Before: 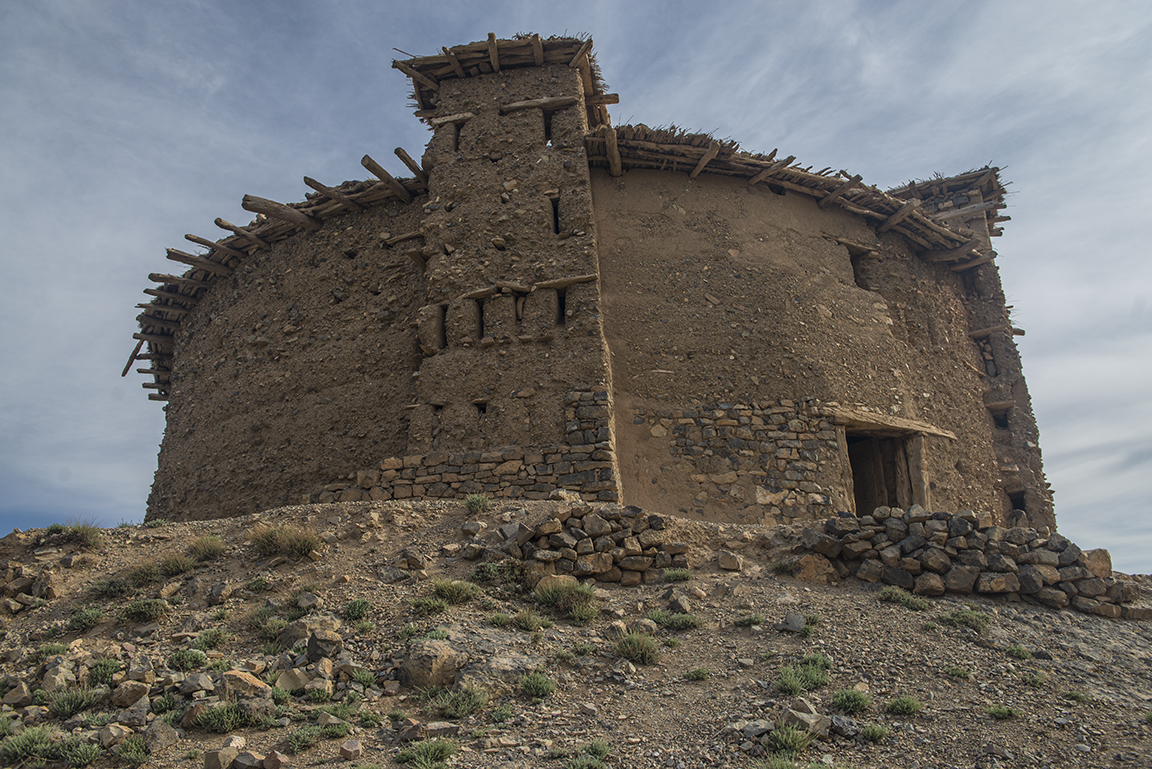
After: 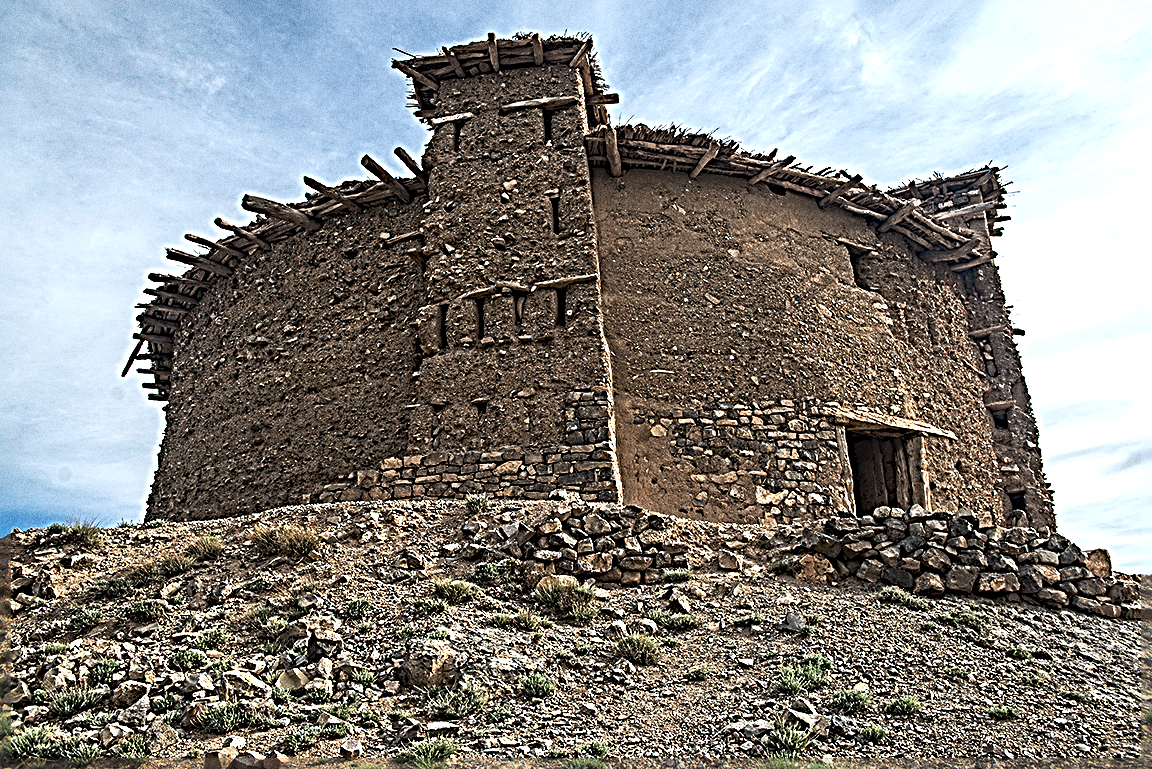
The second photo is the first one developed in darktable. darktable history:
tone curve: curves: ch0 [(0, 0) (0.003, 0.013) (0.011, 0.02) (0.025, 0.037) (0.044, 0.068) (0.069, 0.108) (0.1, 0.138) (0.136, 0.168) (0.177, 0.203) (0.224, 0.241) (0.277, 0.281) (0.335, 0.328) (0.399, 0.382) (0.468, 0.448) (0.543, 0.519) (0.623, 0.603) (0.709, 0.705) (0.801, 0.808) (0.898, 0.903) (1, 1)], preserve colors none
sharpen: radius 4.001, amount 2
grain: coarseness 0.09 ISO, strength 40%
tone equalizer: -8 EV -0.75 EV, -7 EV -0.7 EV, -6 EV -0.6 EV, -5 EV -0.4 EV, -3 EV 0.4 EV, -2 EV 0.6 EV, -1 EV 0.7 EV, +0 EV 0.75 EV, edges refinement/feathering 500, mask exposure compensation -1.57 EV, preserve details no
shadows and highlights: shadows 20.55, highlights -20.99, soften with gaussian
exposure: exposure 0.375 EV, compensate highlight preservation false
